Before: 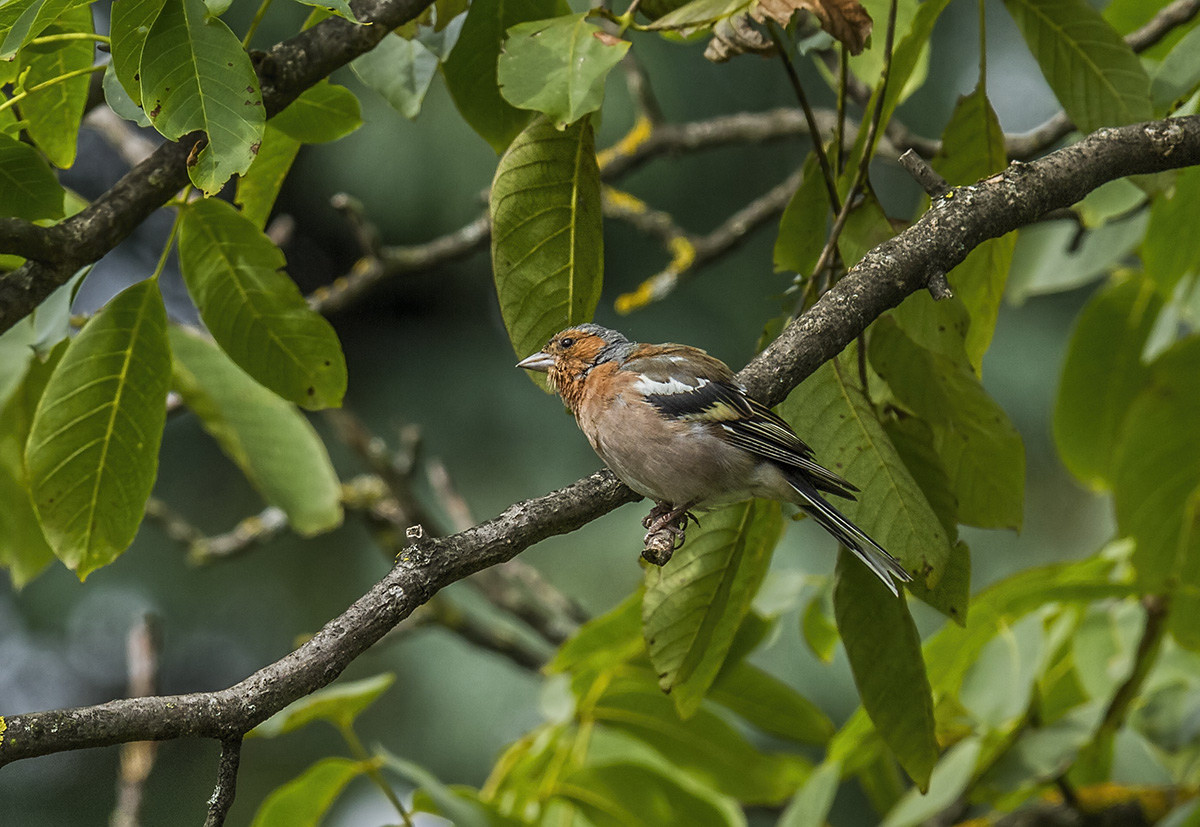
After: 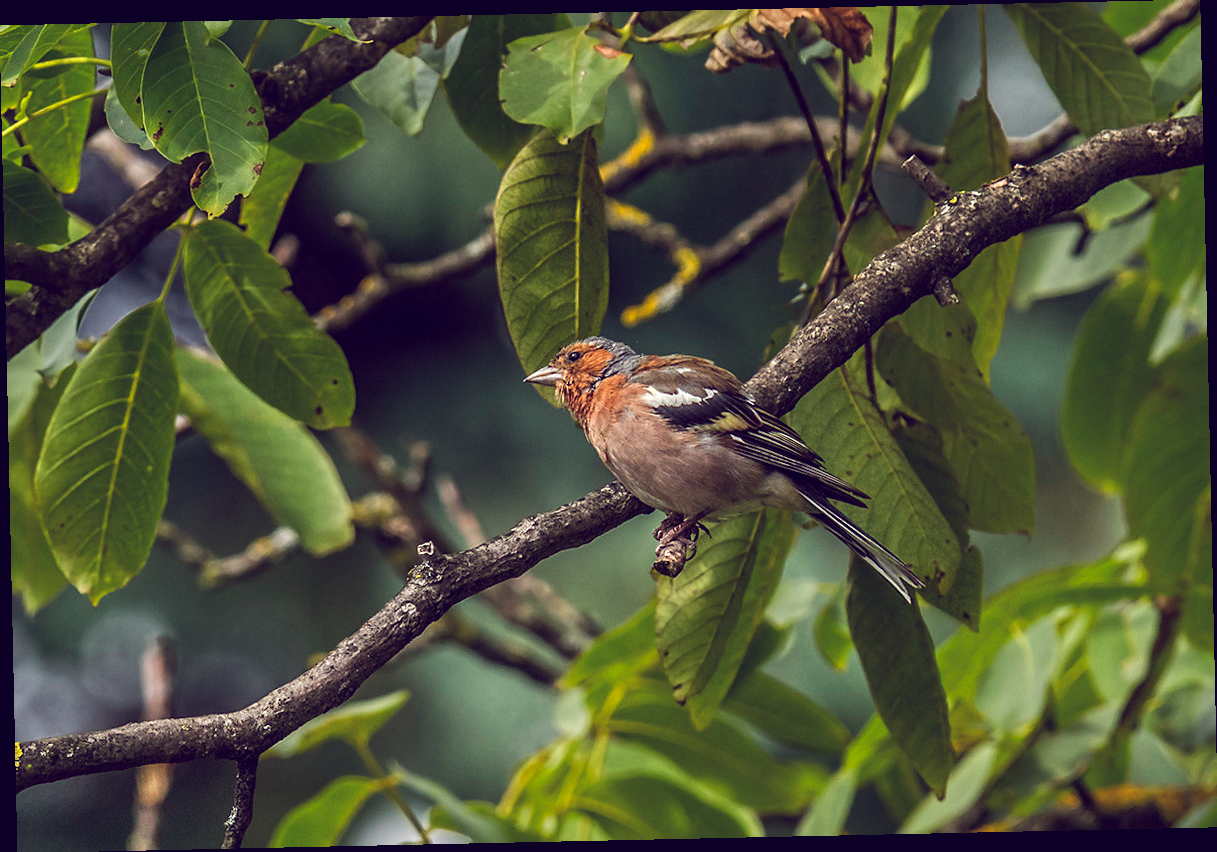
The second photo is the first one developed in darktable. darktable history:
rotate and perspective: rotation -1.24°, automatic cropping off
color balance: lift [1.001, 0.997, 0.99, 1.01], gamma [1.007, 1, 0.975, 1.025], gain [1, 1.065, 1.052, 0.935], contrast 13.25%
